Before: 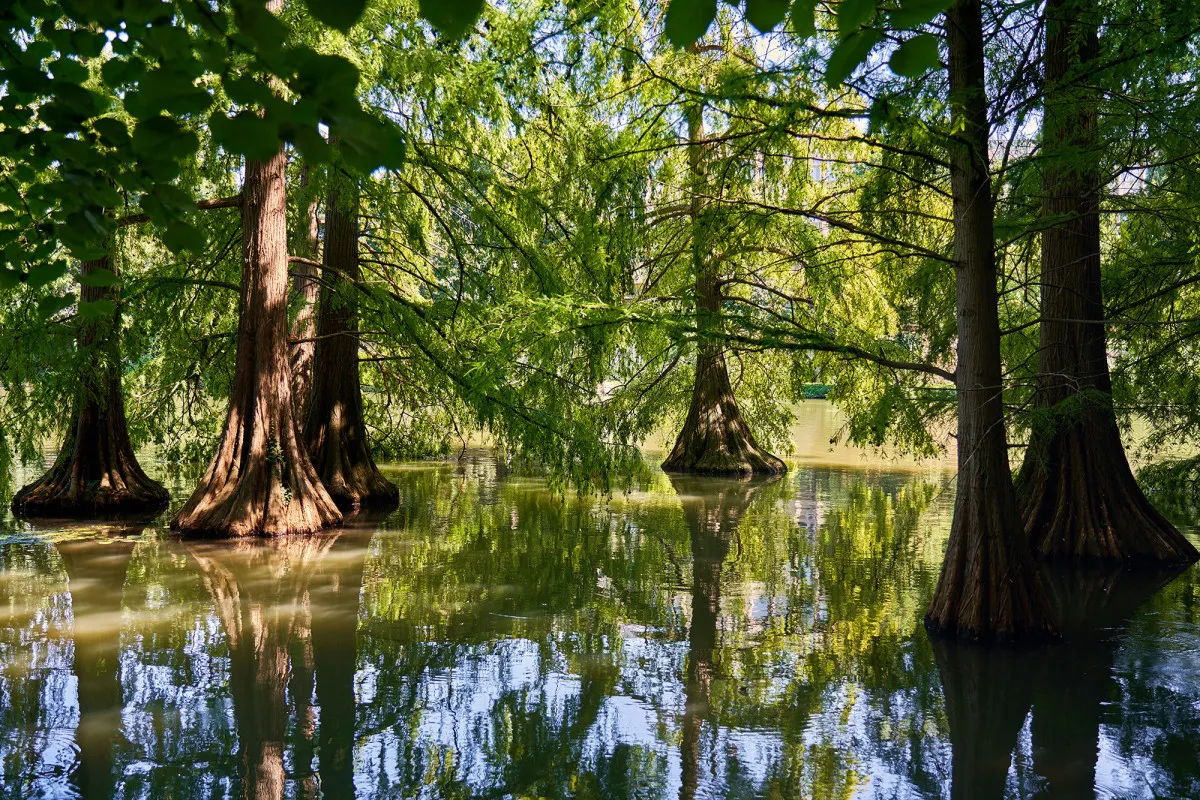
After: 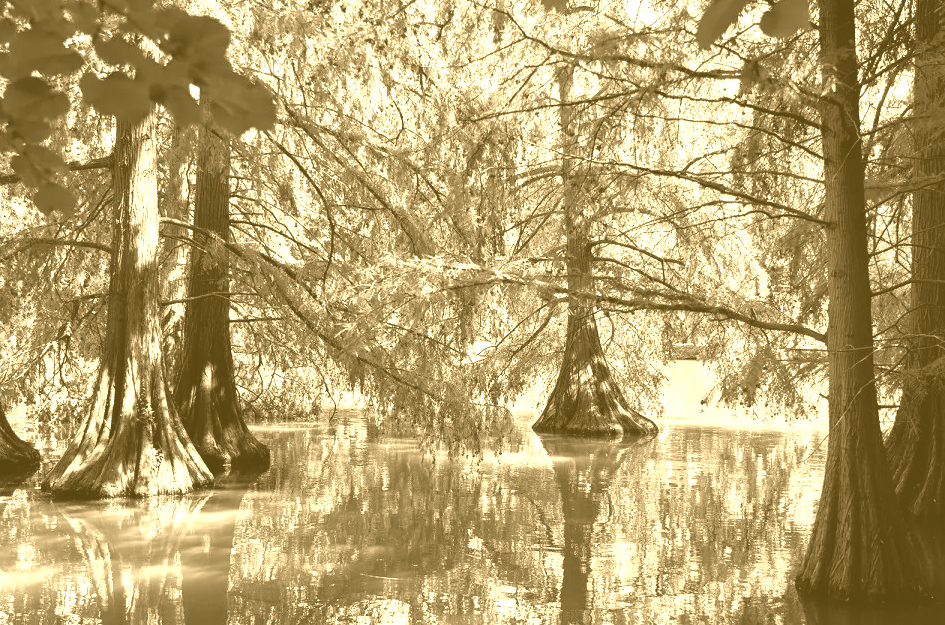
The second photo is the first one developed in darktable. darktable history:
crop and rotate: left 10.77%, top 5.1%, right 10.41%, bottom 16.76%
colorize: hue 36°, source mix 100%
